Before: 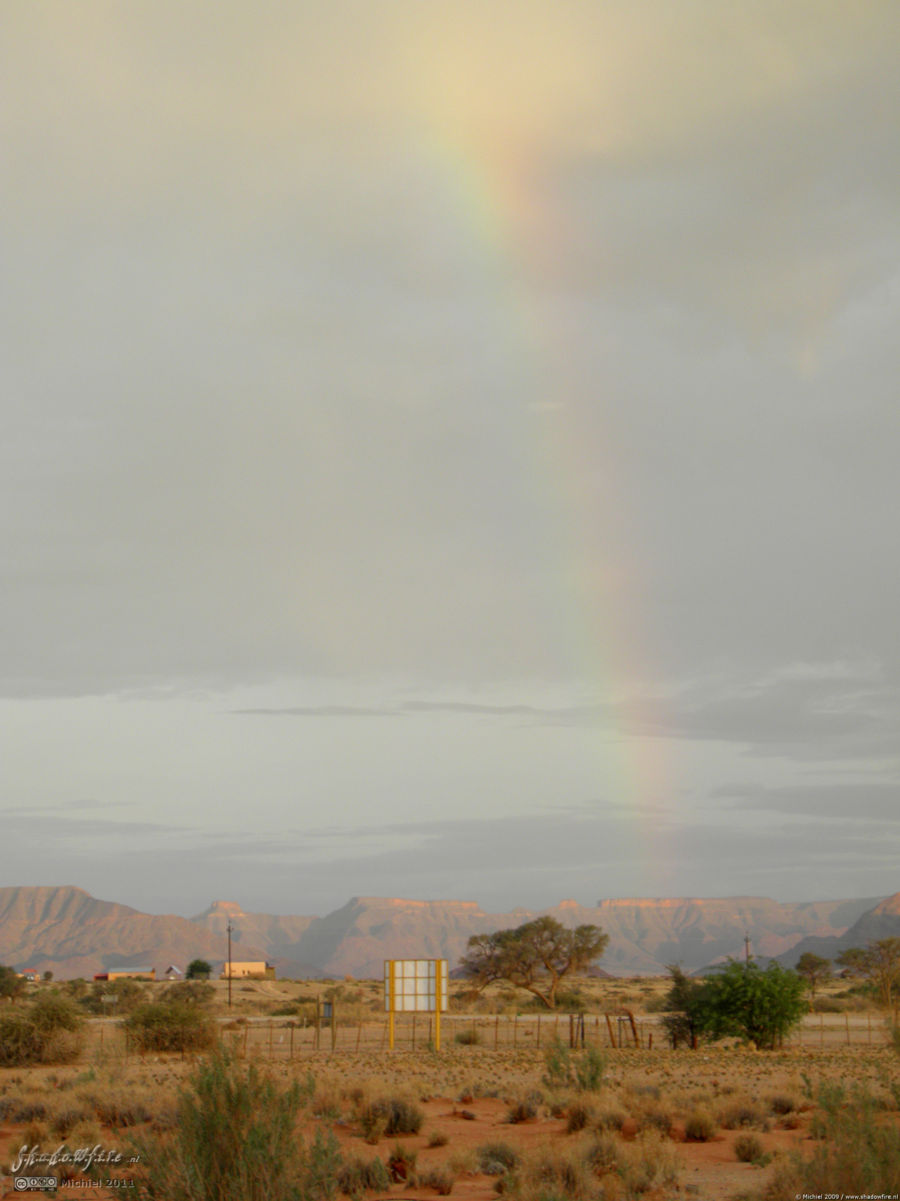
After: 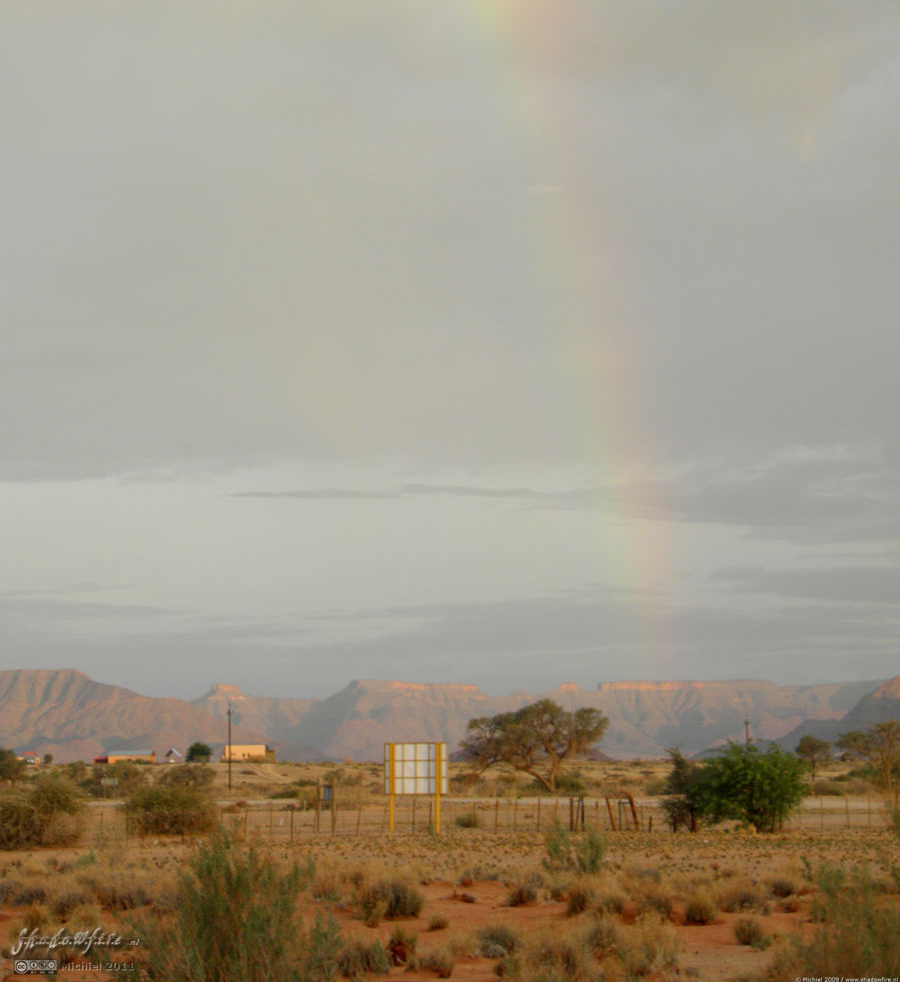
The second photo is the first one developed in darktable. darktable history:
crop and rotate: top 18.211%
